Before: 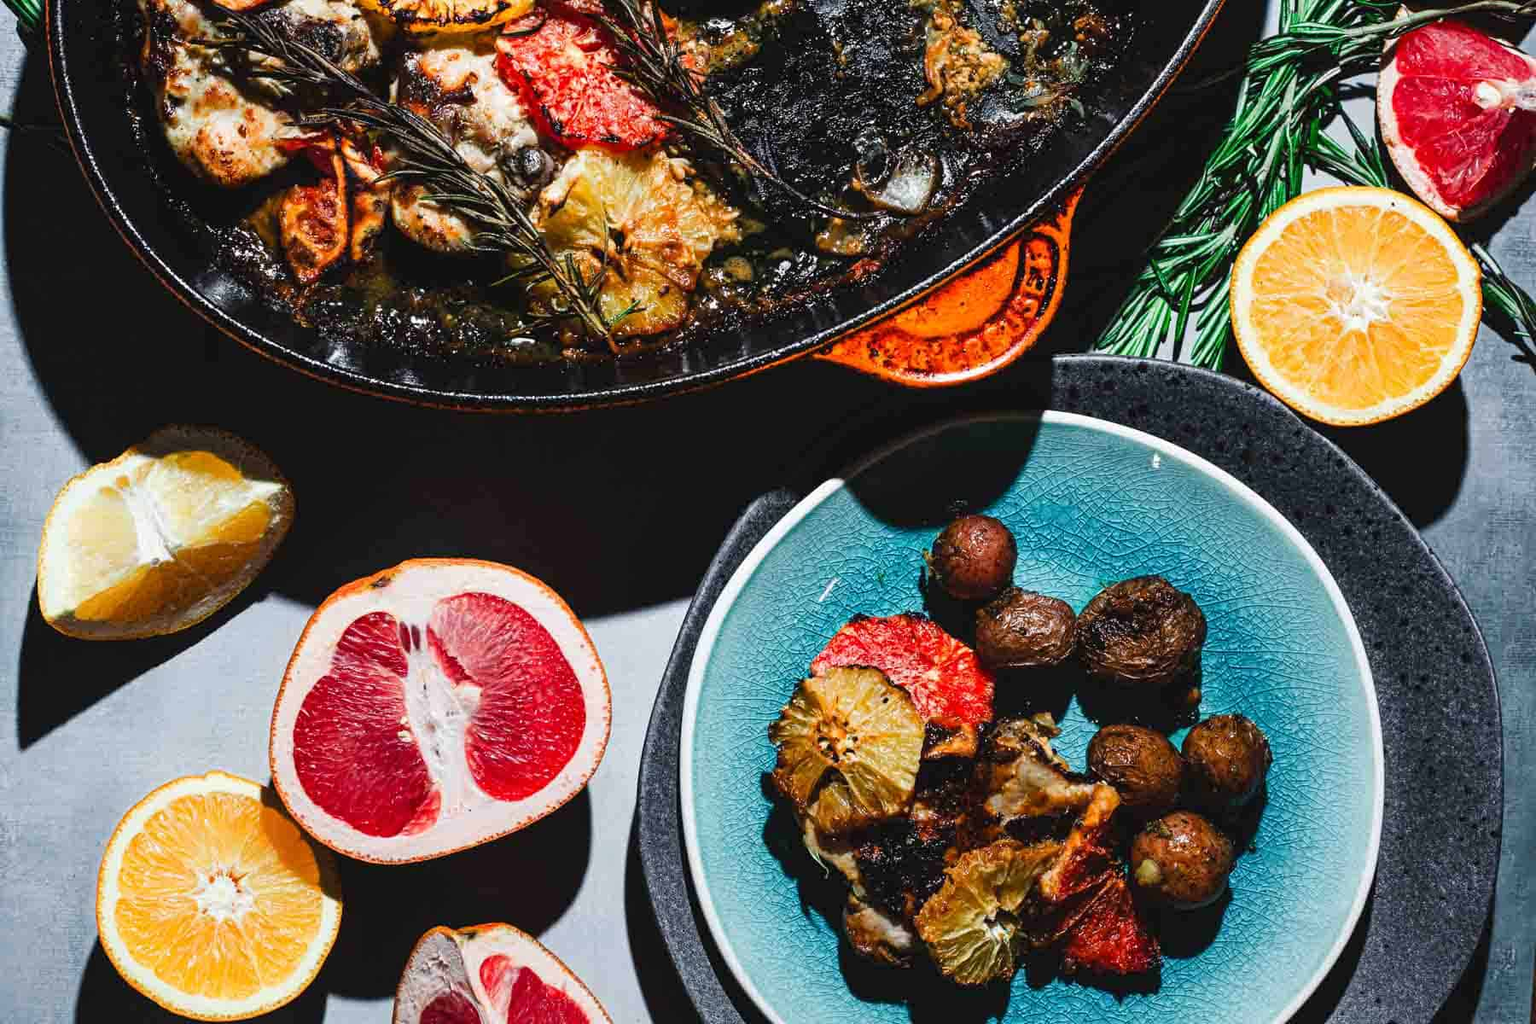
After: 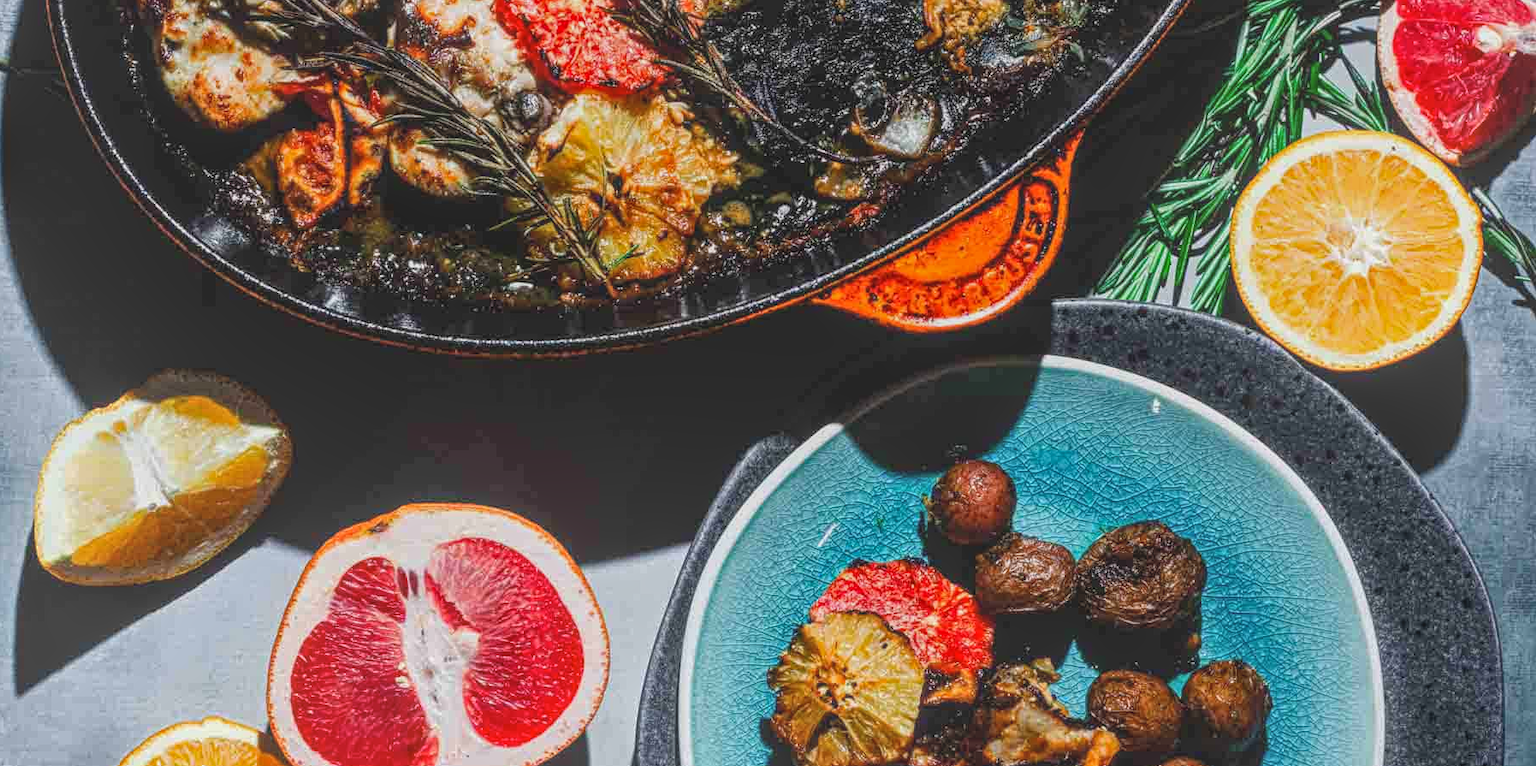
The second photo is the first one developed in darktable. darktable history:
local contrast: highlights 73%, shadows 18%, midtone range 0.195
crop: left 0.26%, top 5.519%, bottom 19.808%
shadows and highlights: shadows 25.72, highlights -47.97, soften with gaussian
